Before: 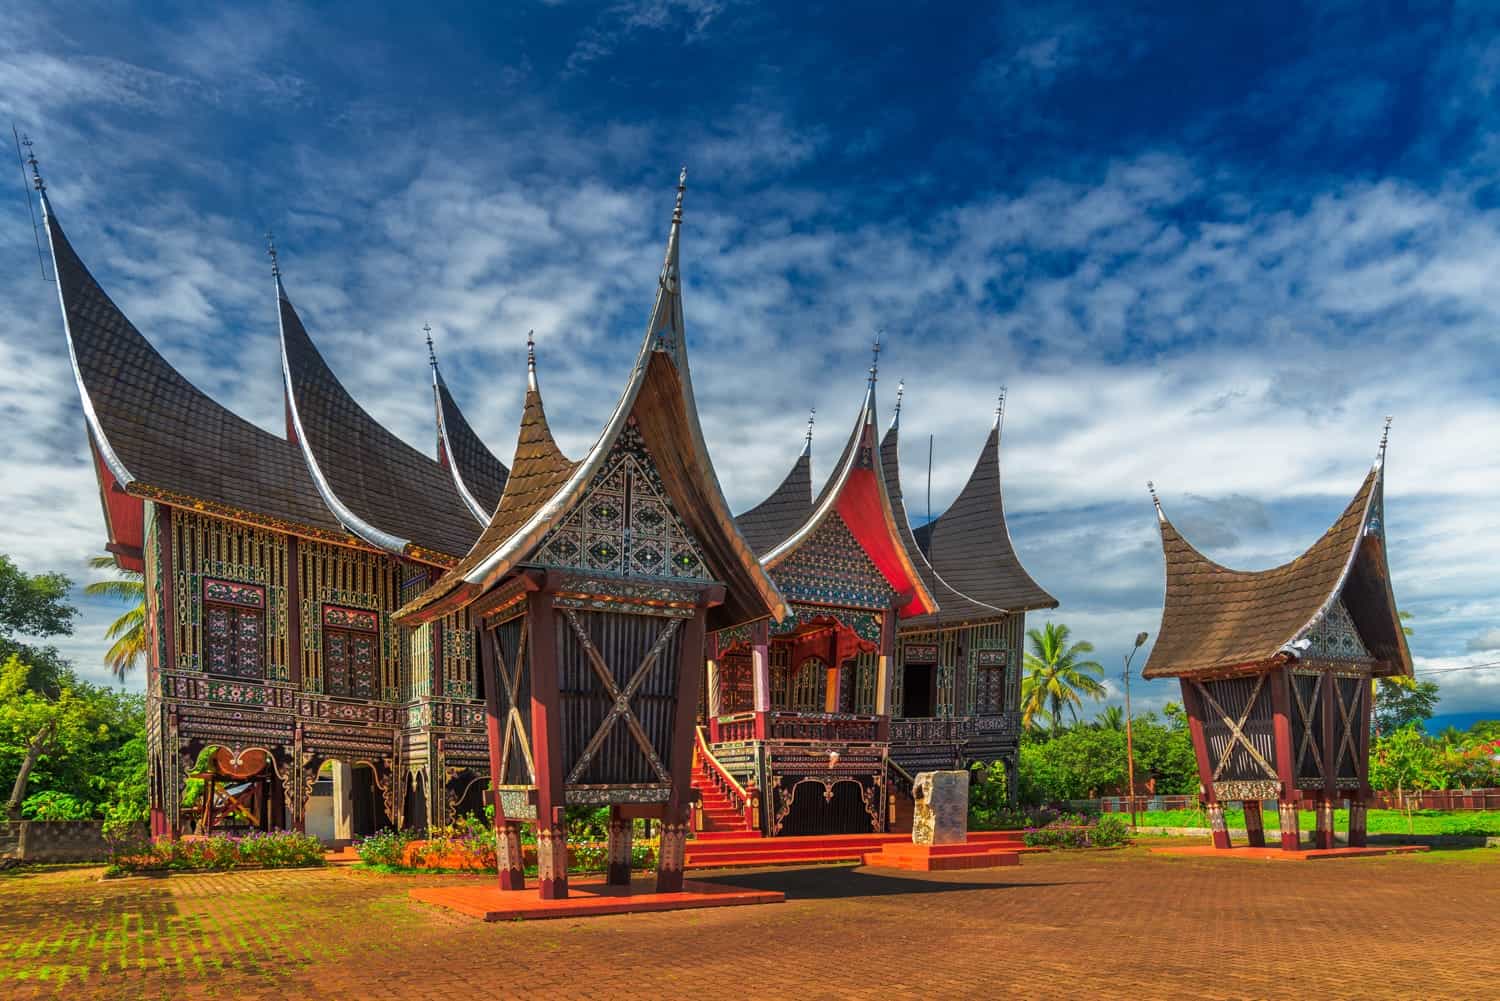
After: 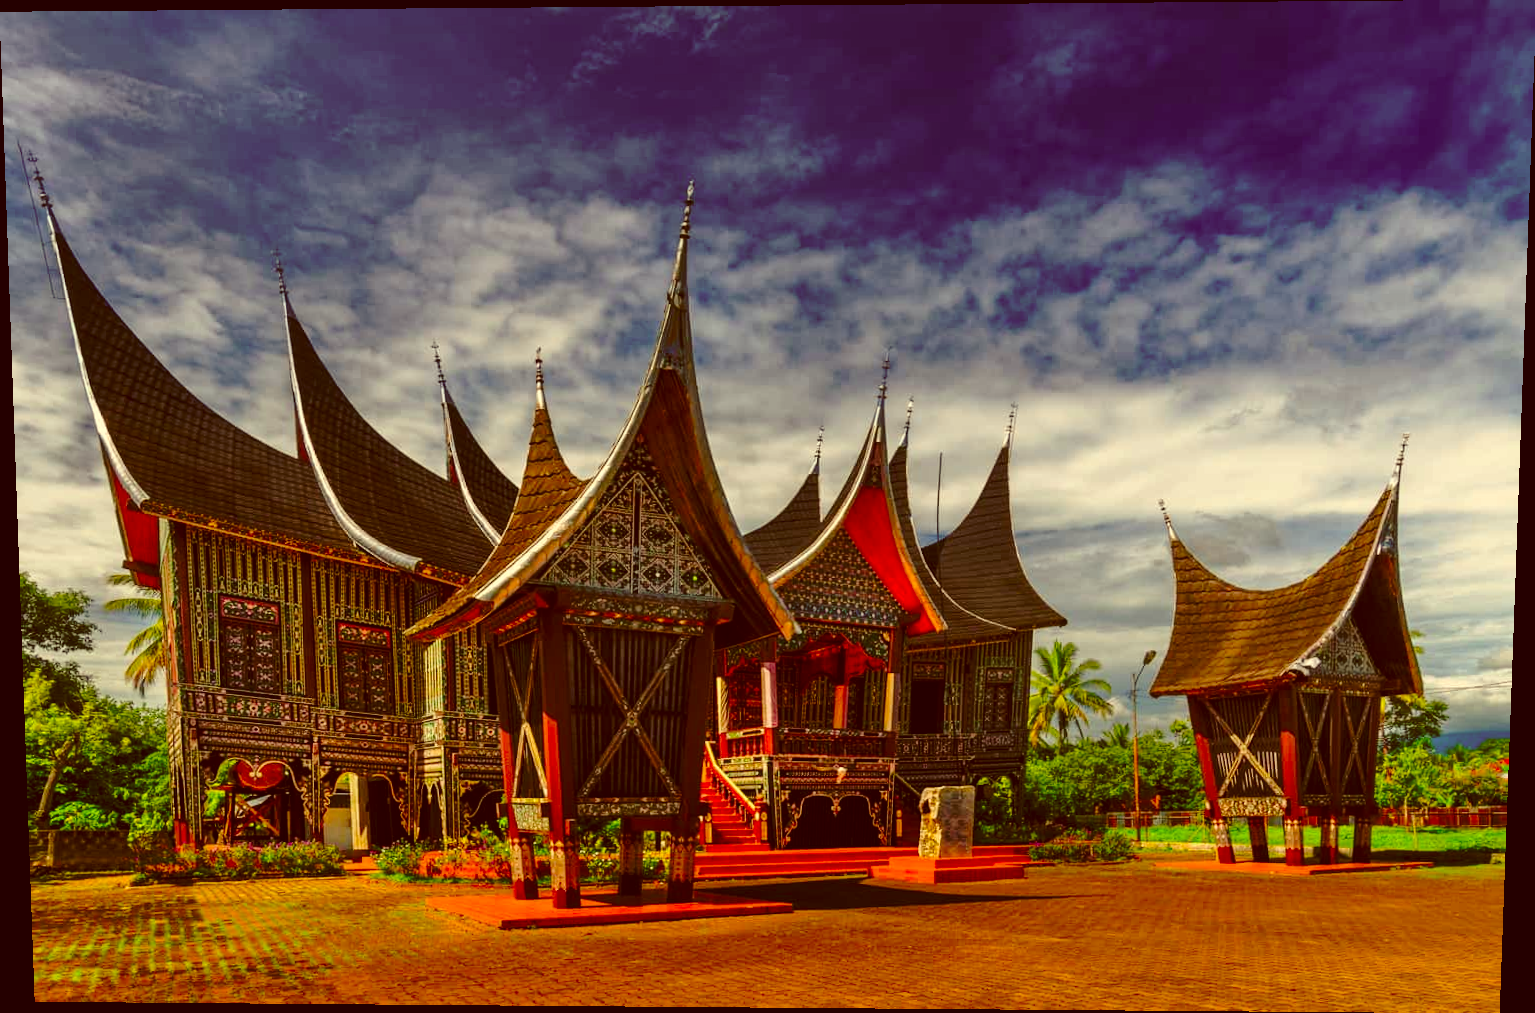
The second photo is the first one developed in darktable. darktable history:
exposure: compensate highlight preservation false
rotate and perspective: lens shift (vertical) 0.048, lens shift (horizontal) -0.024, automatic cropping off
base curve: curves: ch0 [(0, 0) (0.073, 0.04) (0.157, 0.139) (0.492, 0.492) (0.758, 0.758) (1, 1)], preserve colors none
color correction: highlights a* 1.12, highlights b* 24.26, shadows a* 15.58, shadows b* 24.26
